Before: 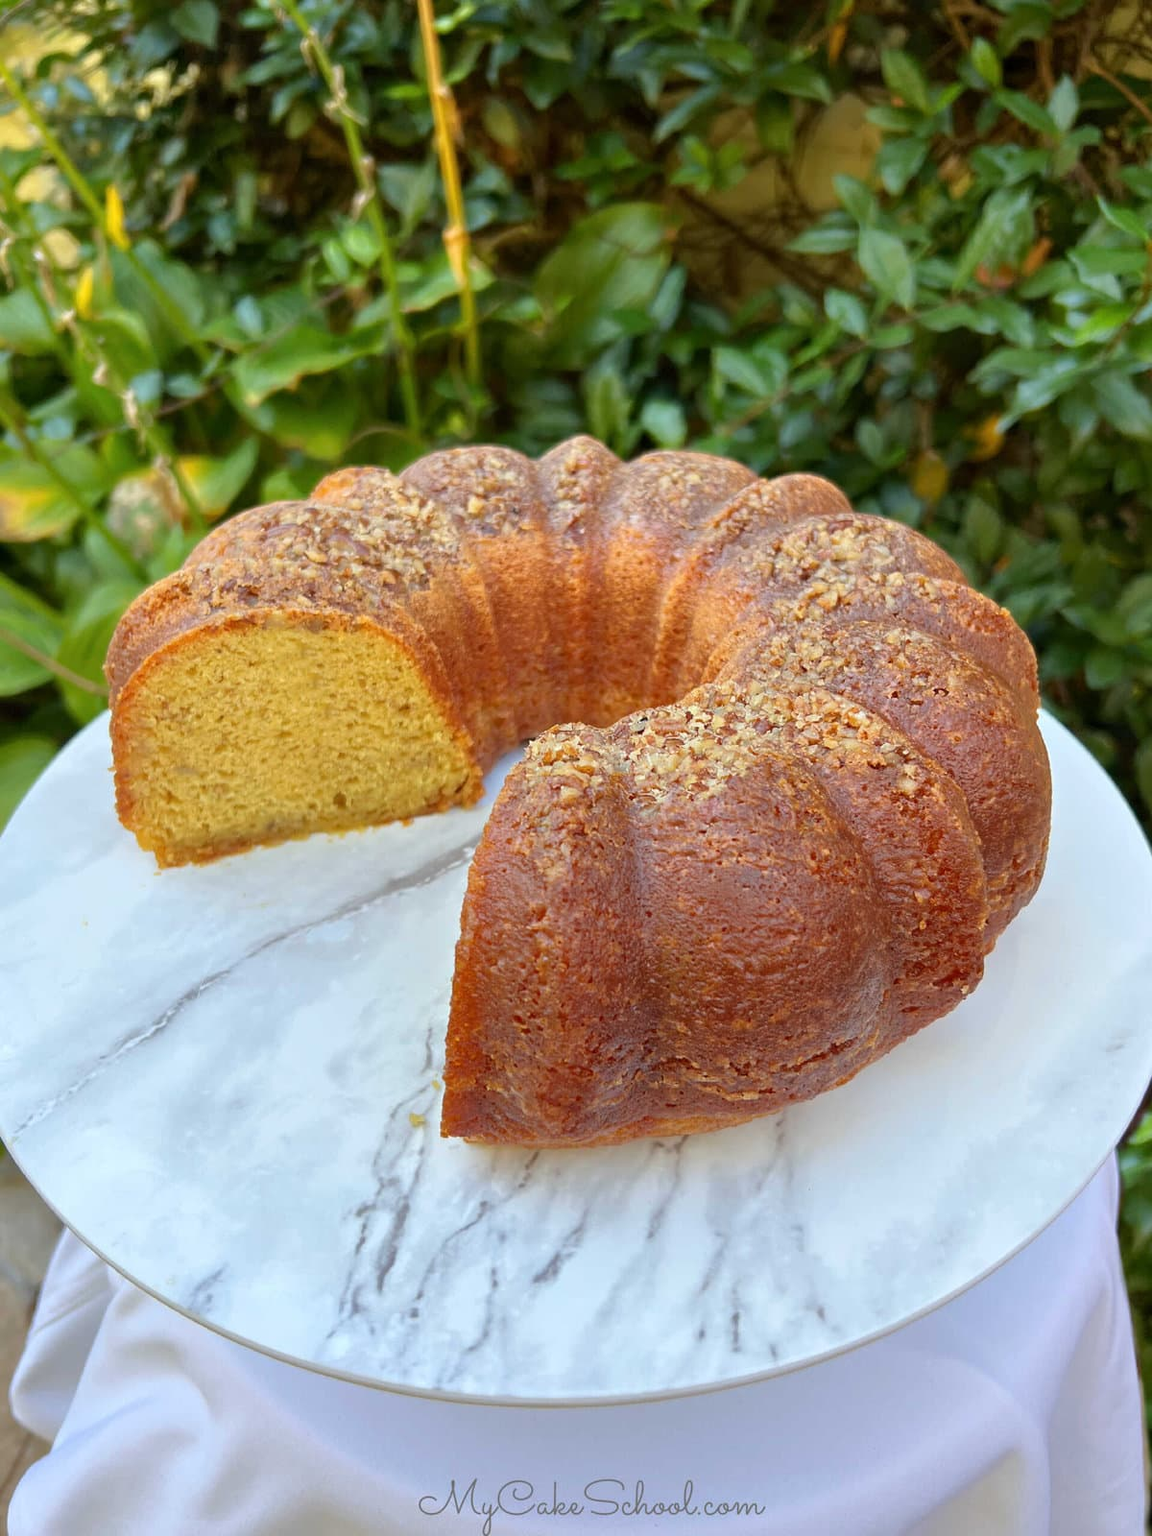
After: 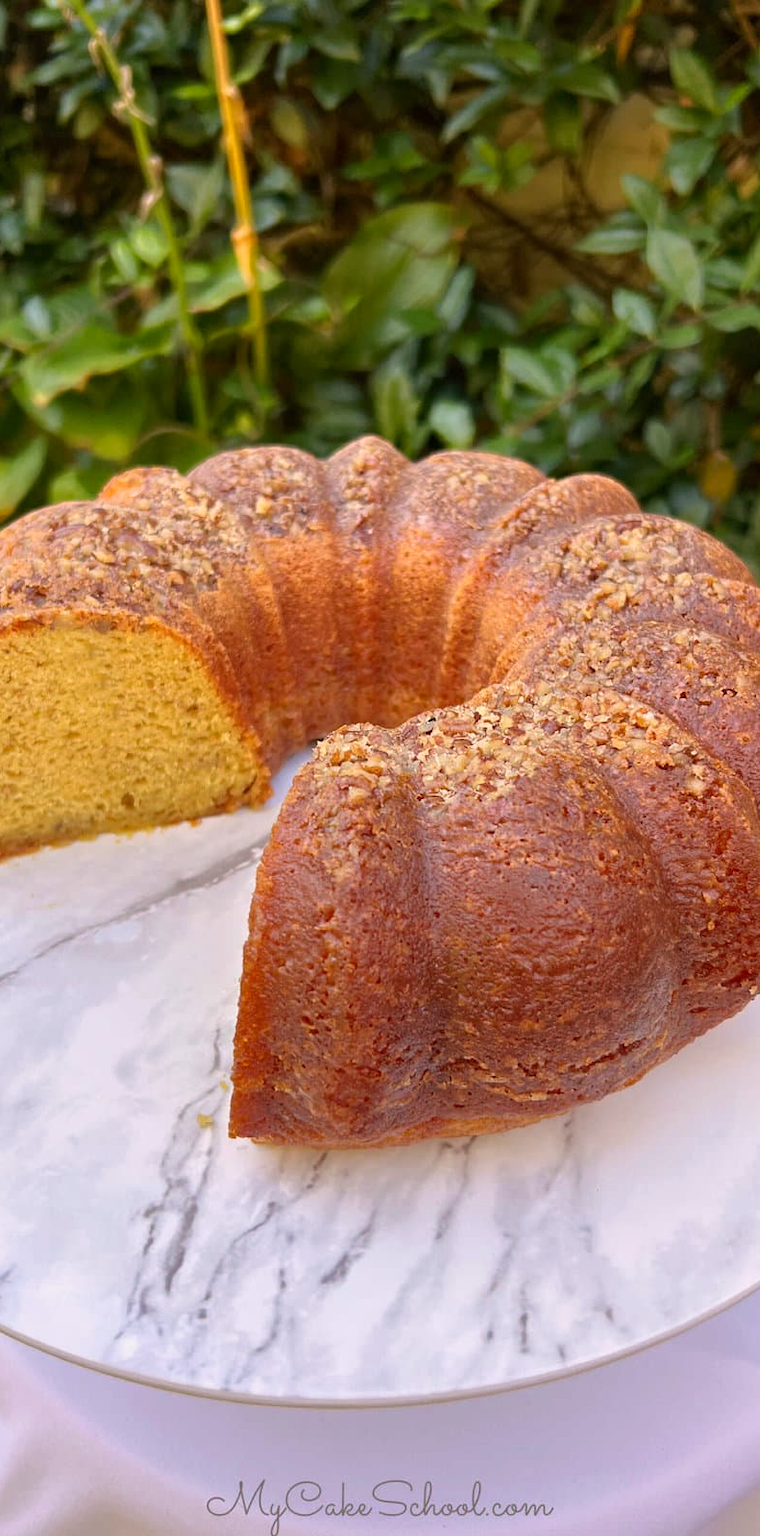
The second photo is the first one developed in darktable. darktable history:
color correction: highlights a* 12.23, highlights b* 5.41
crop and rotate: left 18.442%, right 15.508%
